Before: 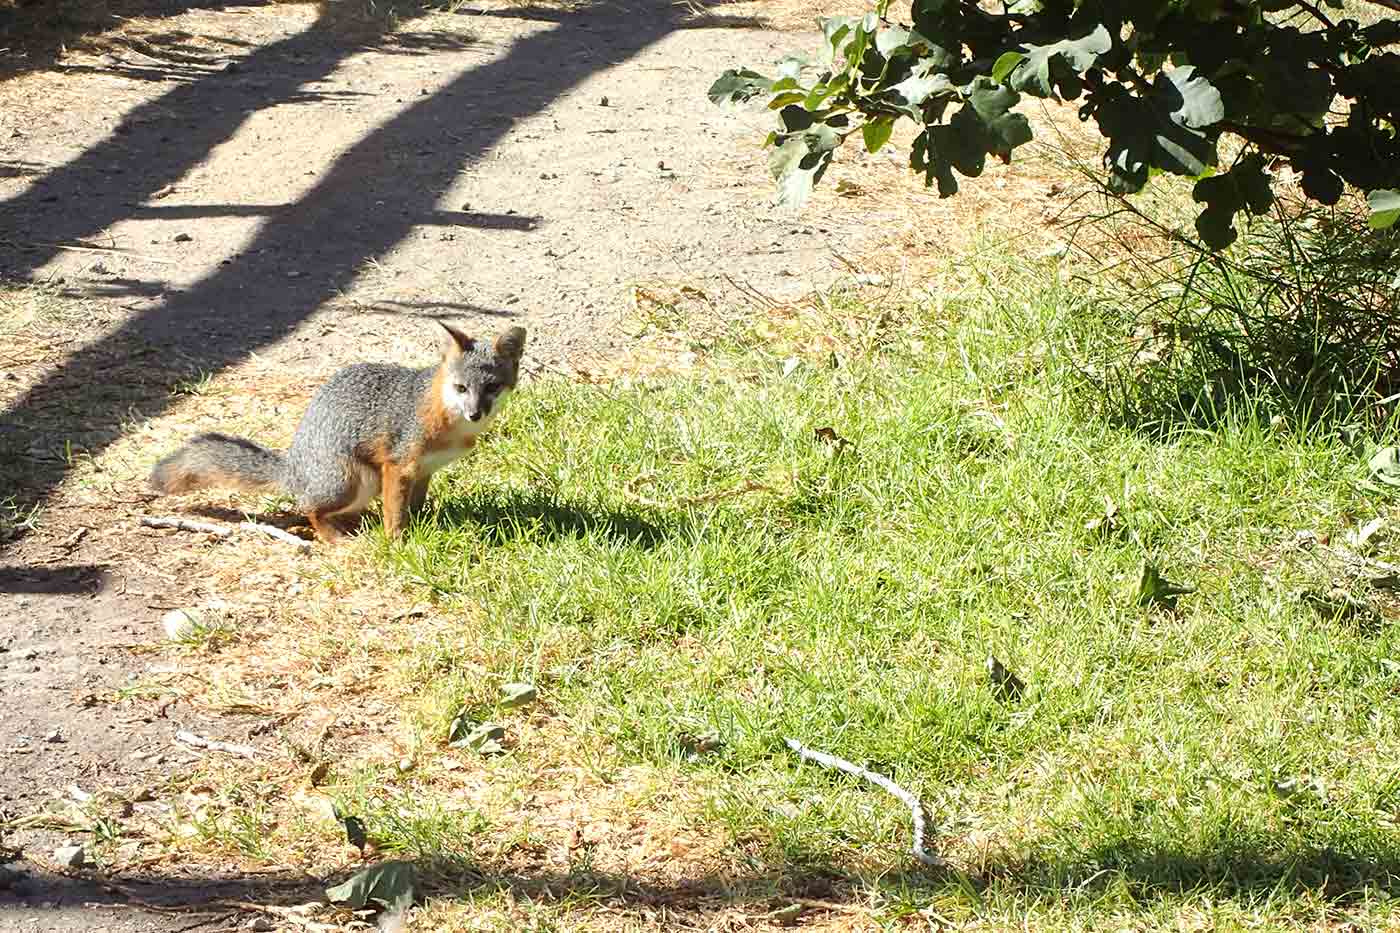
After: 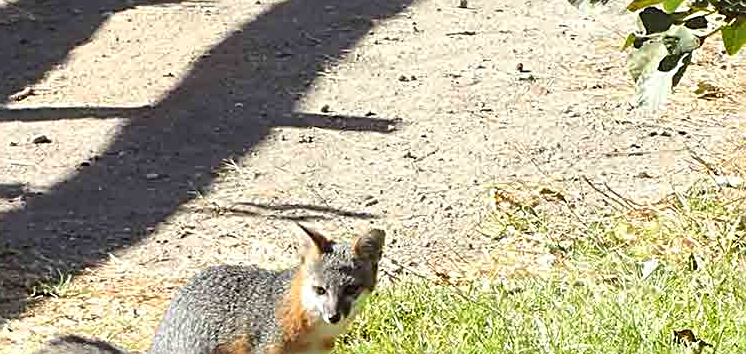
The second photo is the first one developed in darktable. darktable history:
sharpen: radius 2.787
crop: left 10.097%, top 10.554%, right 36.563%, bottom 51.414%
